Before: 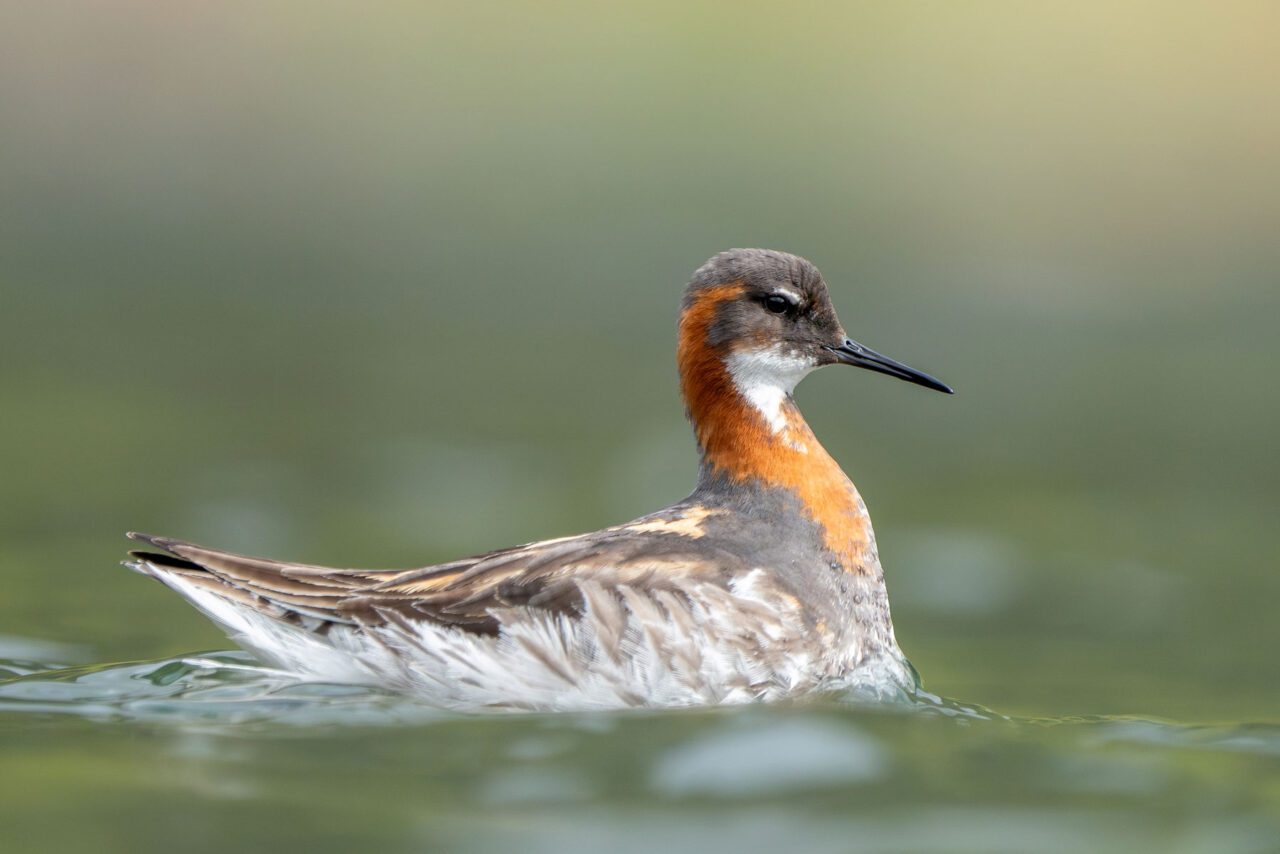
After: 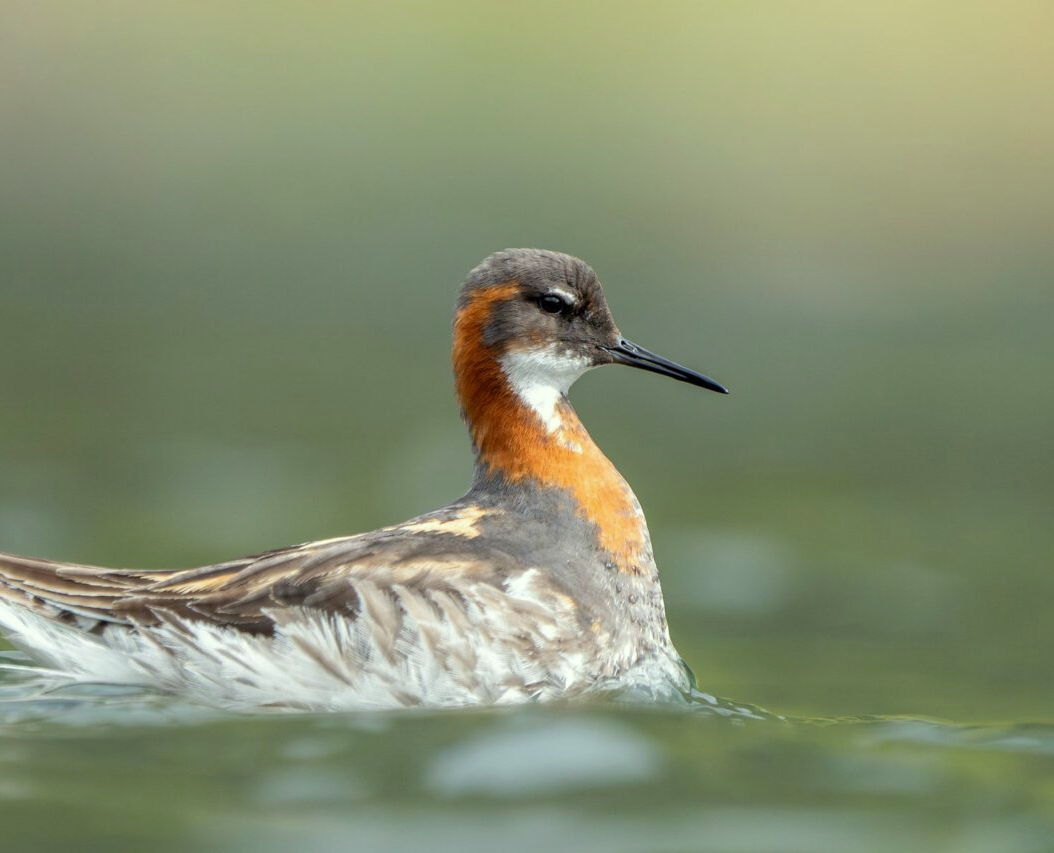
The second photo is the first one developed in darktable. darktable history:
crop: left 17.582%, bottom 0.031%
color correction: highlights a* -4.73, highlights b* 5.06, saturation 0.97
